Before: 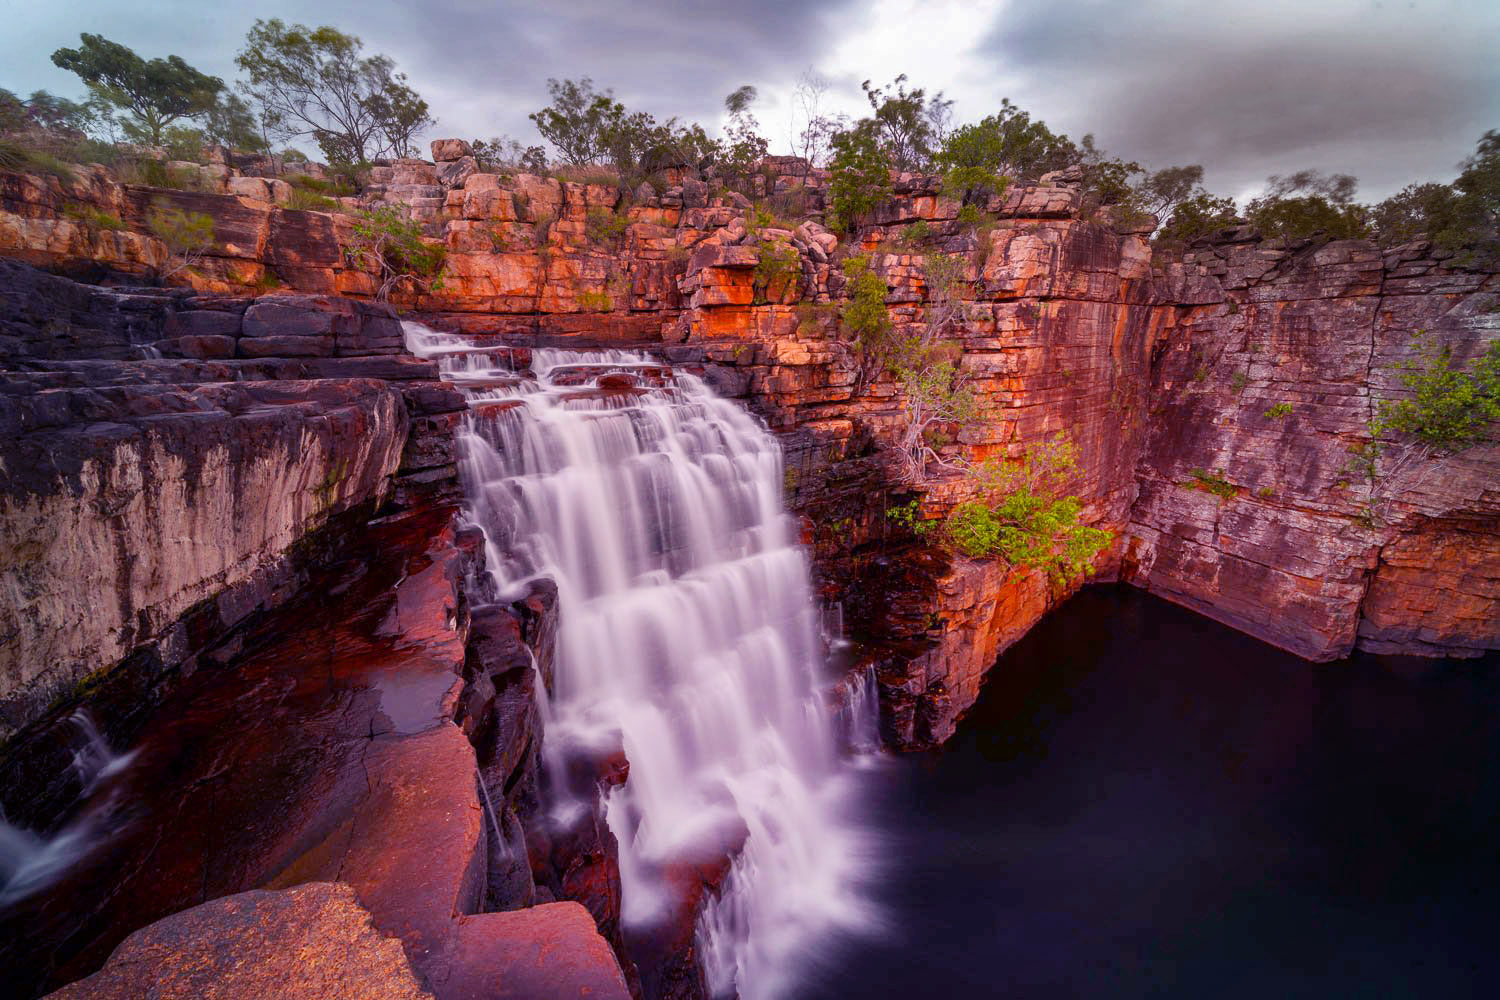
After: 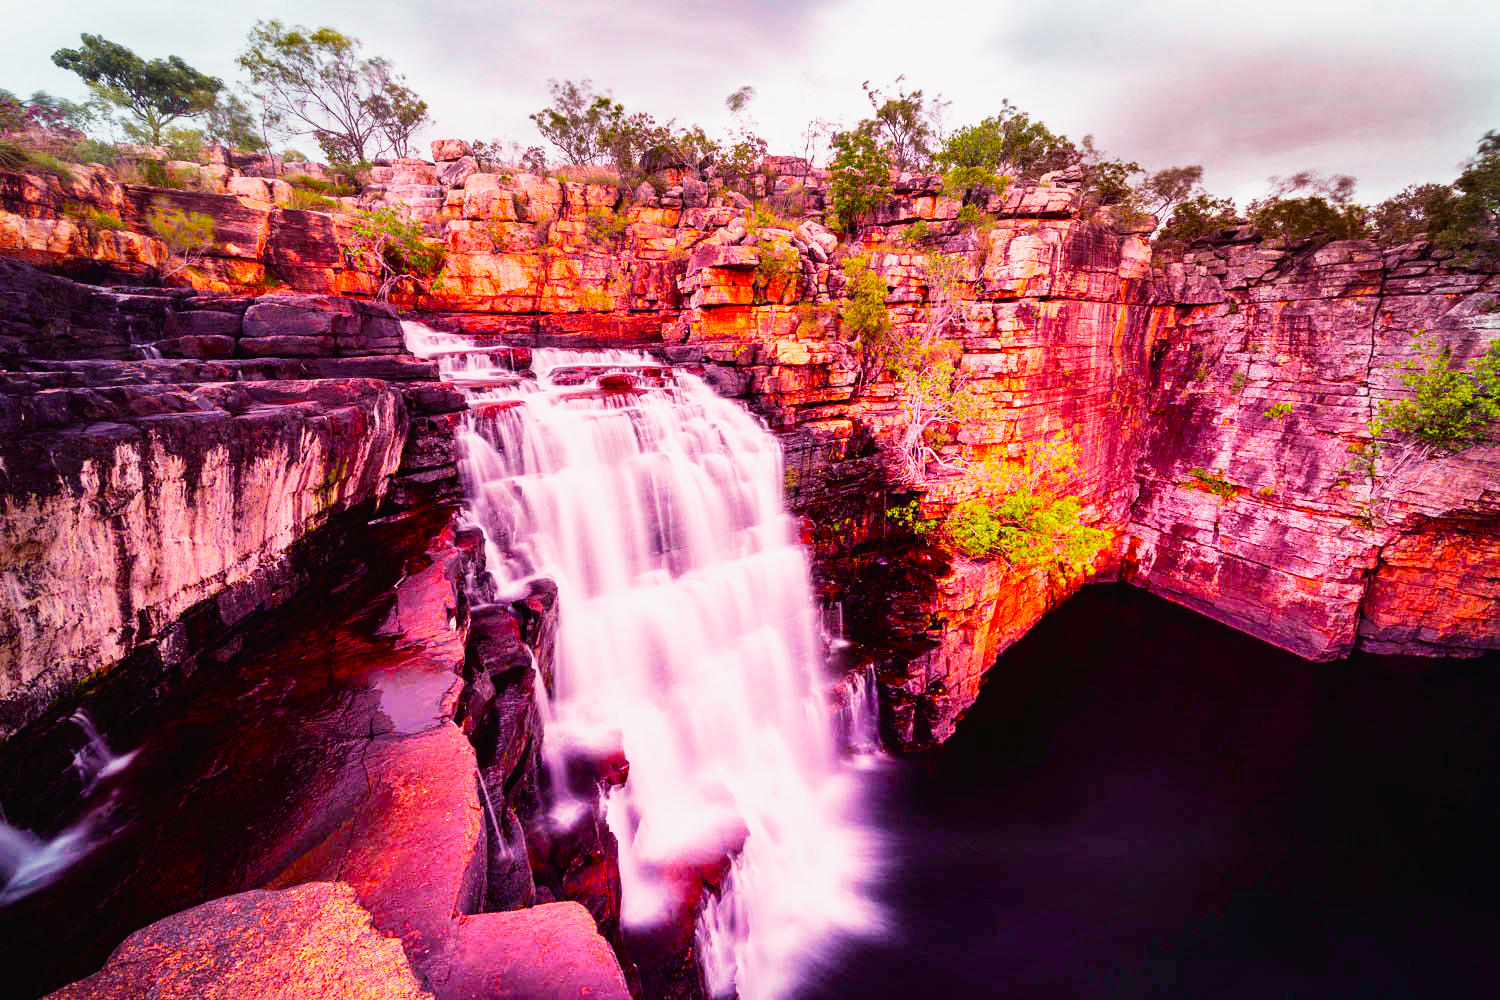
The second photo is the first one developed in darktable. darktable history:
tone curve: curves: ch0 [(0, 0.013) (0.036, 0.035) (0.274, 0.288) (0.504, 0.536) (0.844, 0.84) (1, 0.97)]; ch1 [(0, 0) (0.389, 0.403) (0.462, 0.48) (0.499, 0.5) (0.522, 0.534) (0.567, 0.588) (0.626, 0.645) (0.749, 0.781) (1, 1)]; ch2 [(0, 0) (0.457, 0.486) (0.5, 0.501) (0.533, 0.539) (0.599, 0.6) (0.704, 0.732) (1, 1)], color space Lab, independent channels, preserve colors none
velvia: on, module defaults
base curve: curves: ch0 [(0, 0) (0.007, 0.004) (0.027, 0.03) (0.046, 0.07) (0.207, 0.54) (0.442, 0.872) (0.673, 0.972) (1, 1)], preserve colors none
